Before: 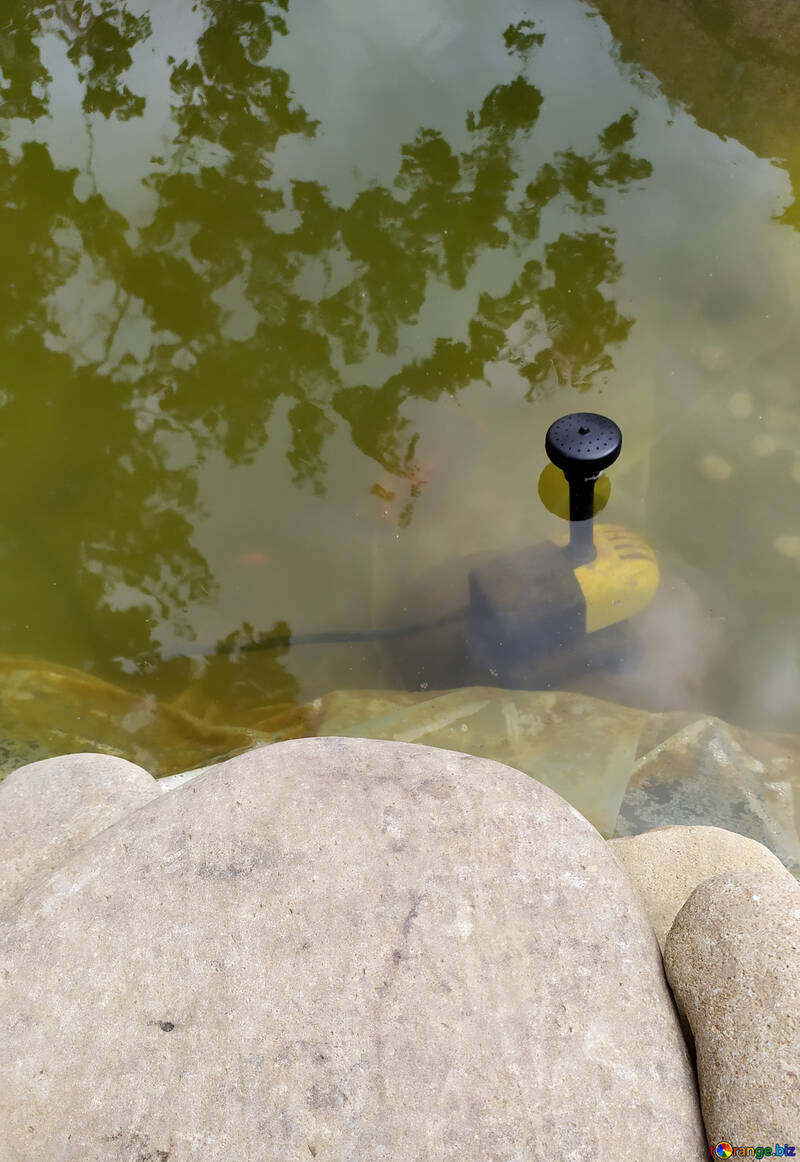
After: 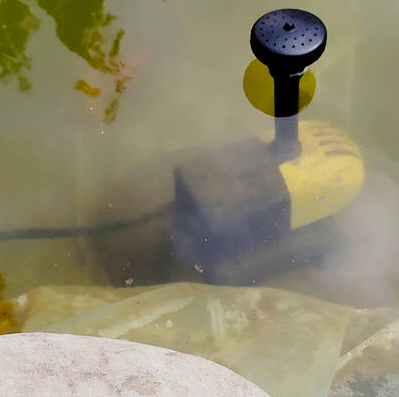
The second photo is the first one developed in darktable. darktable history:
color zones: curves: ch0 [(0.25, 0.5) (0.423, 0.5) (0.443, 0.5) (0.521, 0.756) (0.568, 0.5) (0.576, 0.5) (0.75, 0.5)]; ch1 [(0.25, 0.5) (0.423, 0.5) (0.443, 0.5) (0.539, 0.873) (0.624, 0.565) (0.631, 0.5) (0.75, 0.5)]
crop: left 36.885%, top 34.849%, right 13.169%, bottom 30.951%
tone curve: curves: ch0 [(0.003, 0.003) (0.104, 0.026) (0.236, 0.181) (0.401, 0.443) (0.495, 0.55) (0.625, 0.67) (0.819, 0.841) (0.96, 0.899)]; ch1 [(0, 0) (0.161, 0.092) (0.37, 0.302) (0.424, 0.402) (0.45, 0.466) (0.495, 0.51) (0.573, 0.571) (0.638, 0.641) (0.751, 0.741) (1, 1)]; ch2 [(0, 0) (0.352, 0.403) (0.466, 0.443) (0.524, 0.526) (0.56, 0.556) (1, 1)], preserve colors none
